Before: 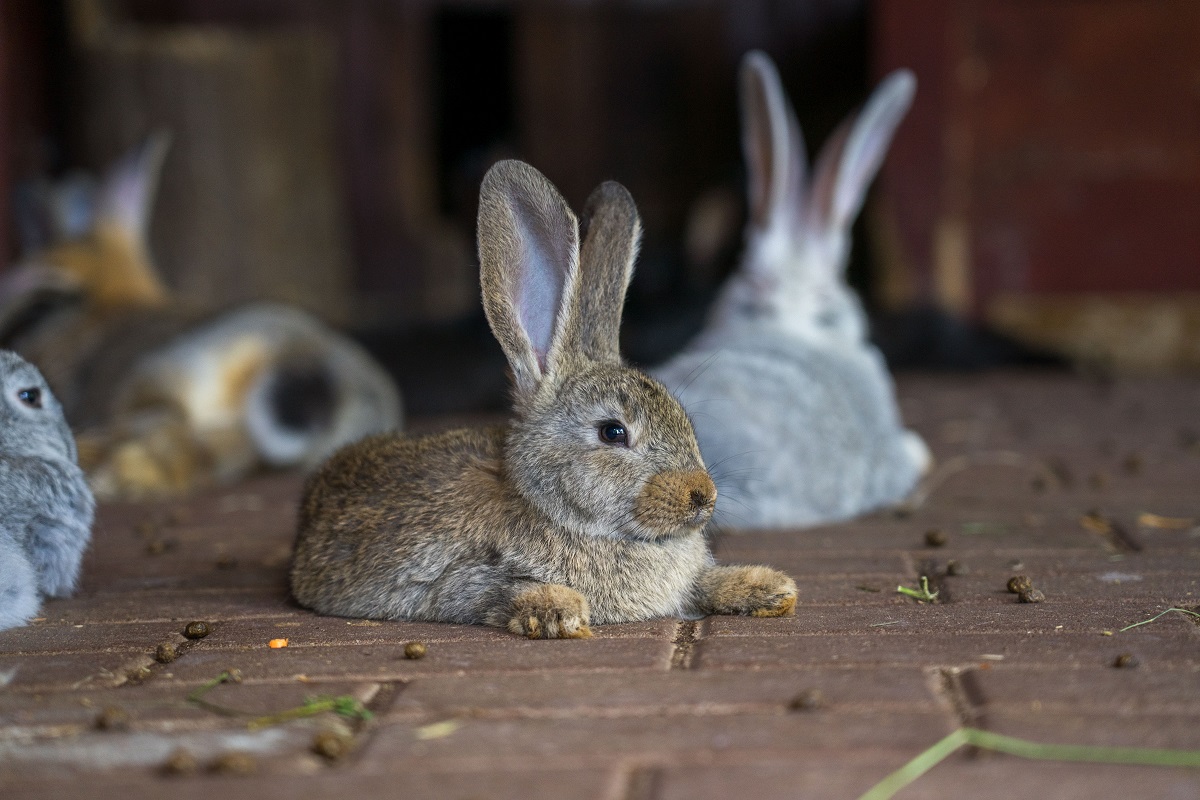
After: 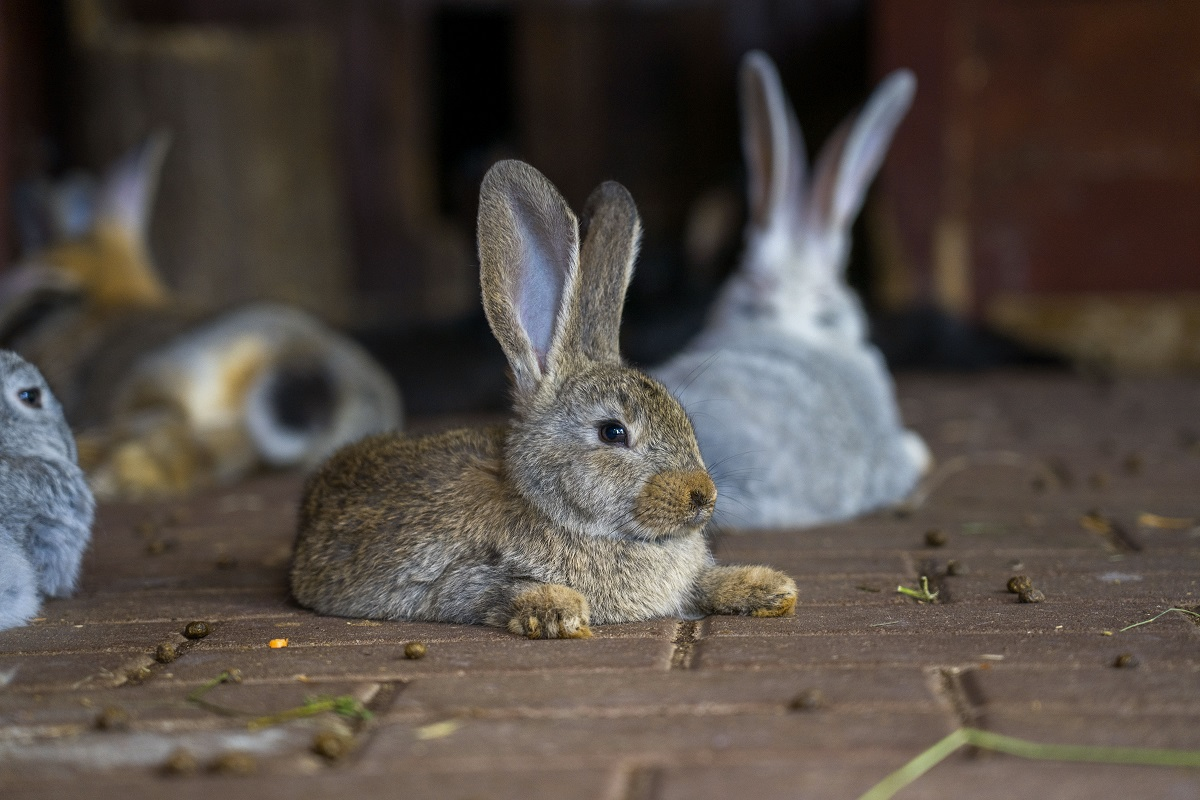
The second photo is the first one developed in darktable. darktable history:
color contrast: green-magenta contrast 0.8, blue-yellow contrast 1.1, unbound 0
base curve: curves: ch0 [(0, 0) (0.303, 0.277) (1, 1)]
